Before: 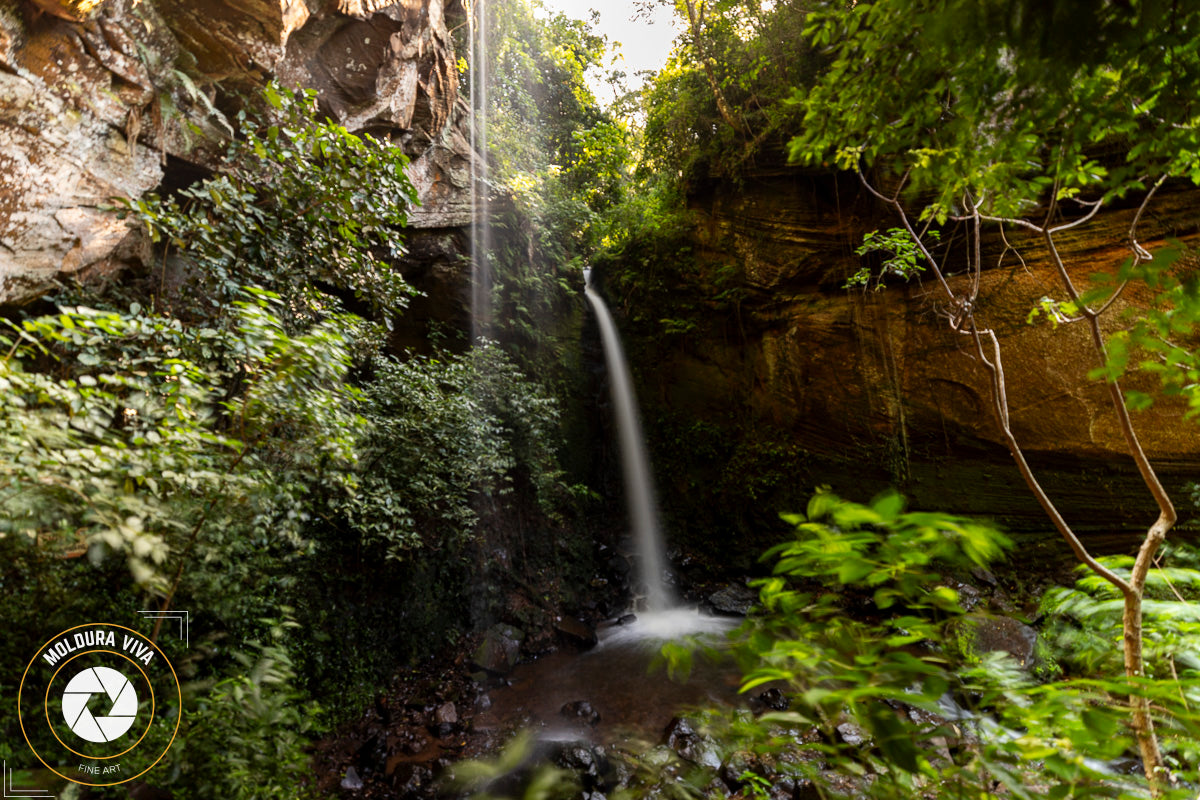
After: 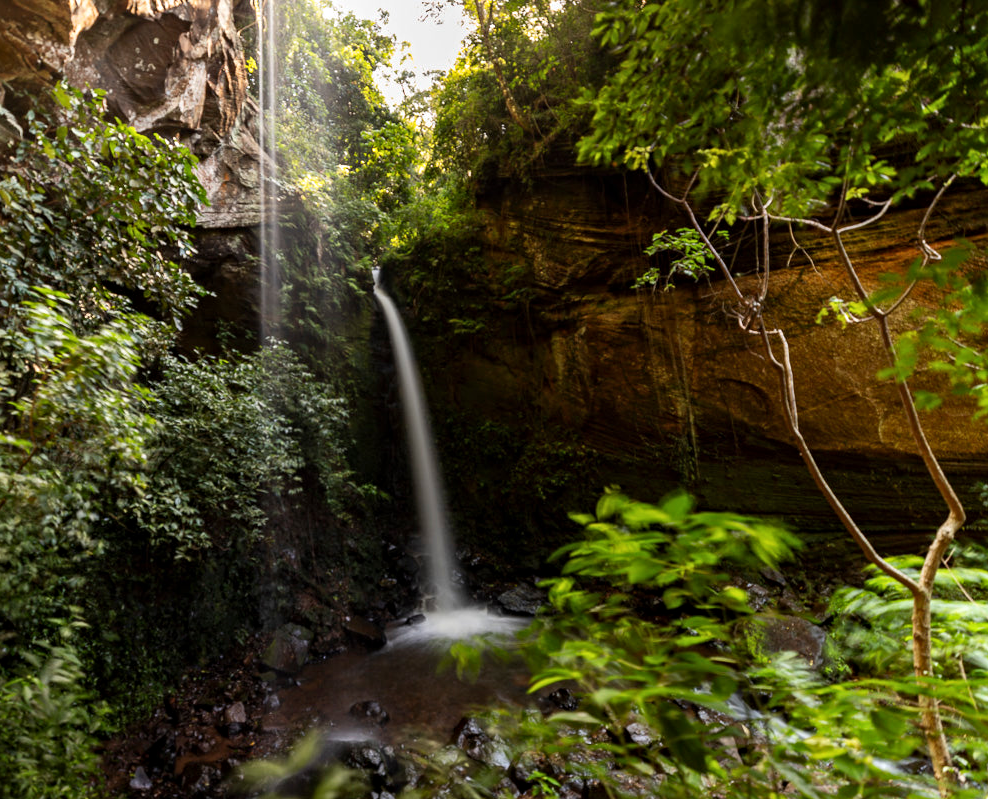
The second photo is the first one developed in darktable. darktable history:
crop: left 17.612%, bottom 0.05%
contrast equalizer: octaves 7, y [[0.5, 0.5, 0.501, 0.63, 0.504, 0.5], [0.5 ×6], [0.5 ×6], [0 ×6], [0 ×6]], mix 0.31
